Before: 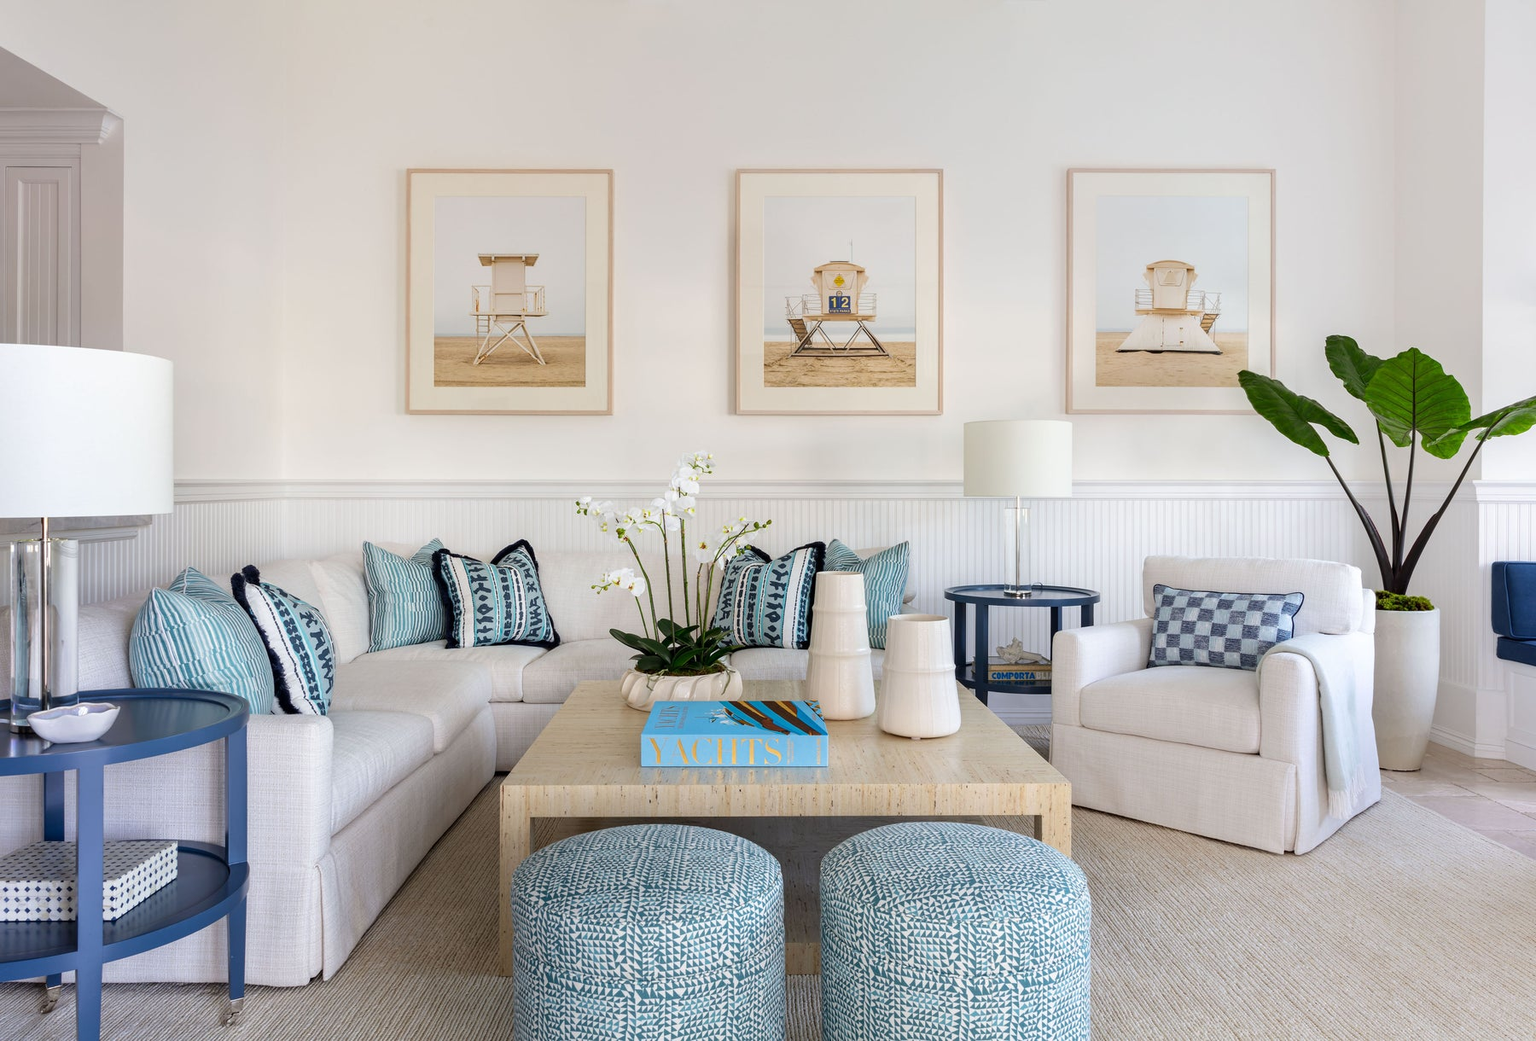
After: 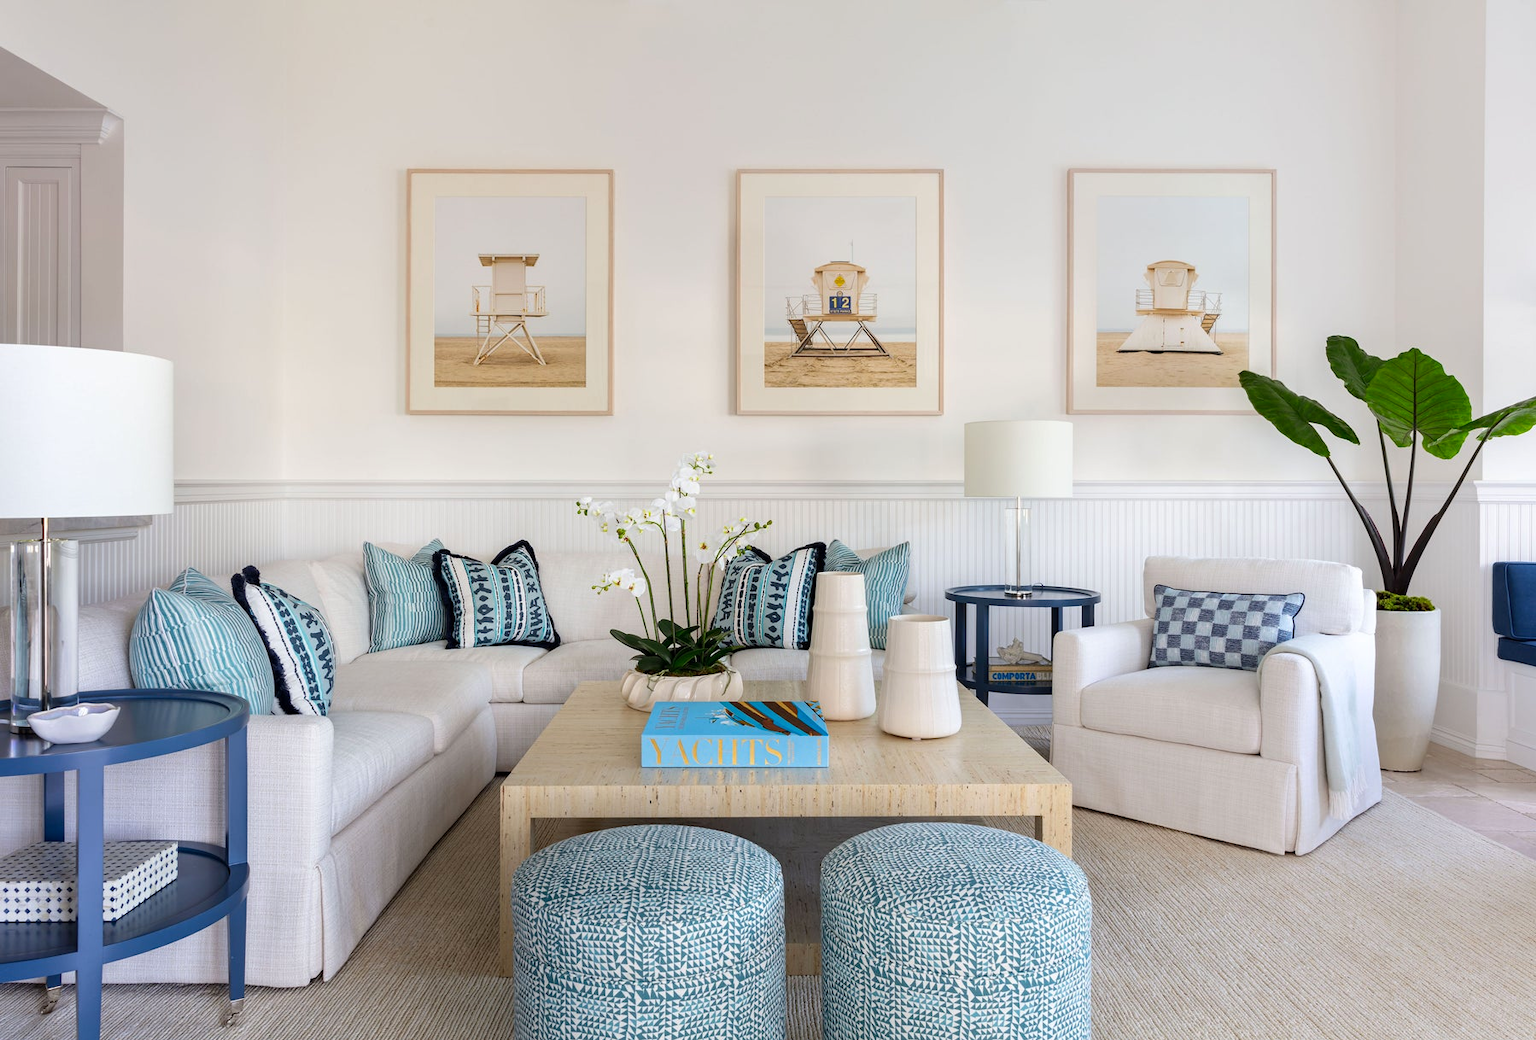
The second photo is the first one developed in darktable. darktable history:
contrast brightness saturation: contrast 0.04, saturation 0.07
